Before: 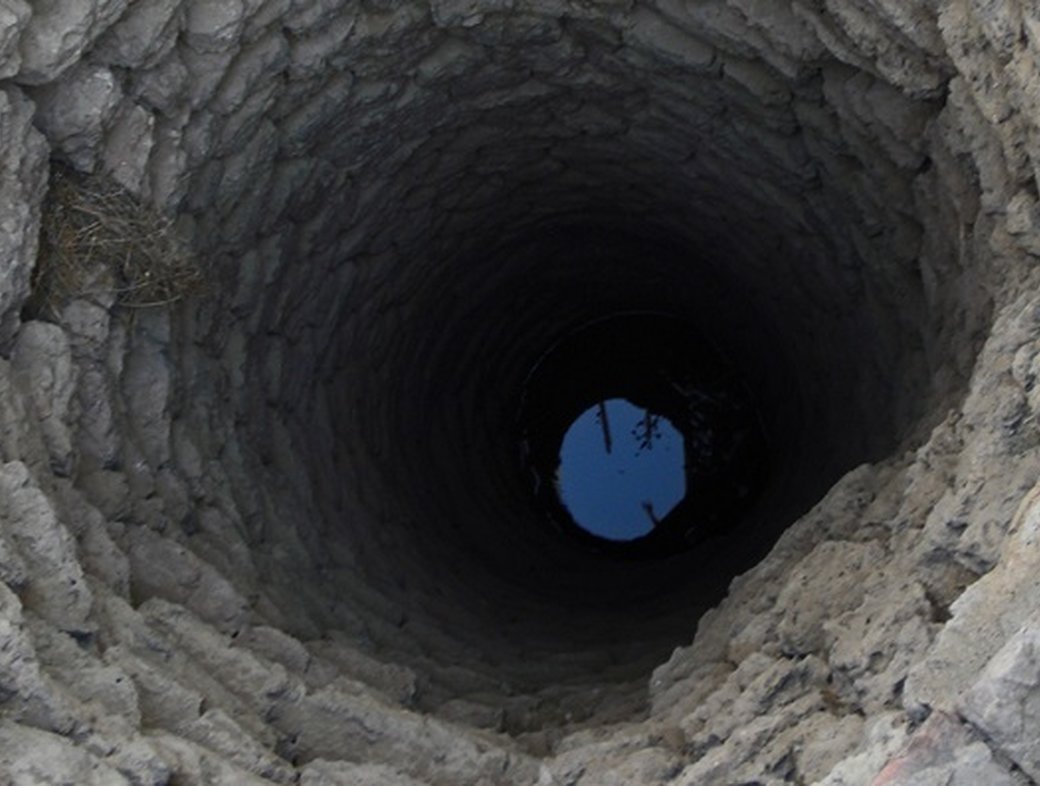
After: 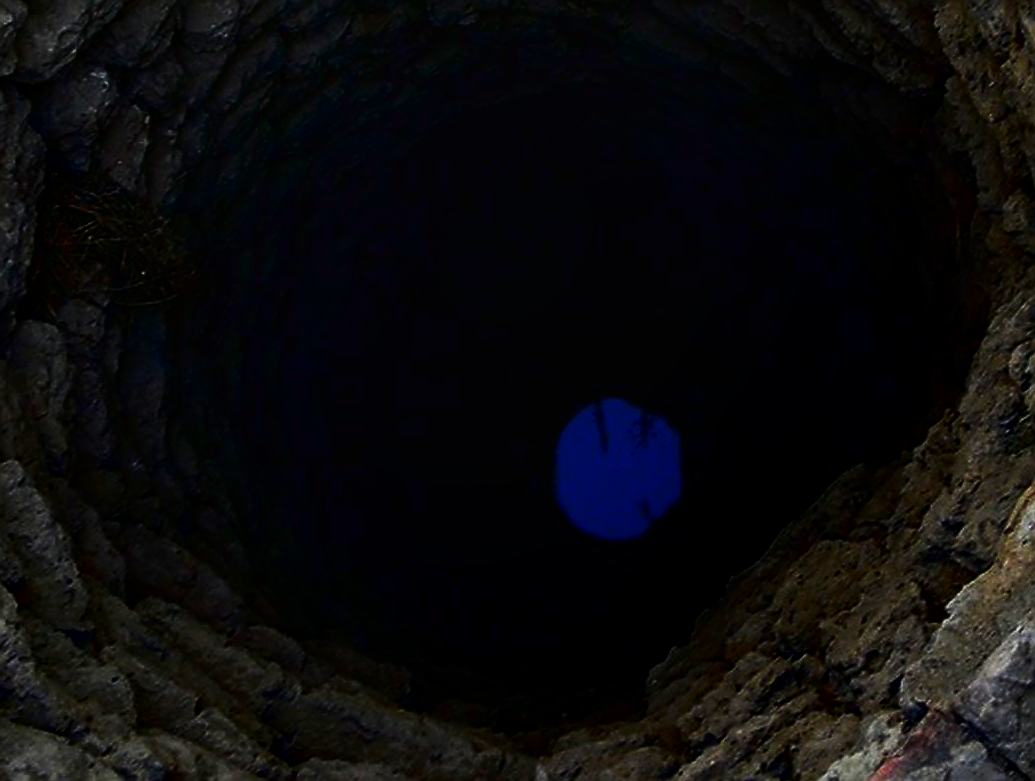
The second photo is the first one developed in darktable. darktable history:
crop and rotate: left 0.45%, top 0.146%, bottom 0.387%
contrast brightness saturation: brightness -0.991, saturation 0.987
local contrast: detail 130%
sharpen: radius 1.357, amount 1.256, threshold 0.697
tone curve: curves: ch0 [(0, 0.01) (0.037, 0.032) (0.131, 0.108) (0.275, 0.258) (0.483, 0.512) (0.61, 0.661) (0.696, 0.742) (0.792, 0.834) (0.911, 0.936) (0.997, 0.995)]; ch1 [(0, 0) (0.308, 0.29) (0.425, 0.411) (0.503, 0.502) (0.551, 0.563) (0.683, 0.706) (0.746, 0.77) (1, 1)]; ch2 [(0, 0) (0.246, 0.233) (0.36, 0.352) (0.415, 0.415) (0.485, 0.487) (0.502, 0.502) (0.525, 0.523) (0.545, 0.552) (0.587, 0.6) (0.636, 0.652) (0.711, 0.729) (0.845, 0.855) (0.998, 0.977)], preserve colors none
